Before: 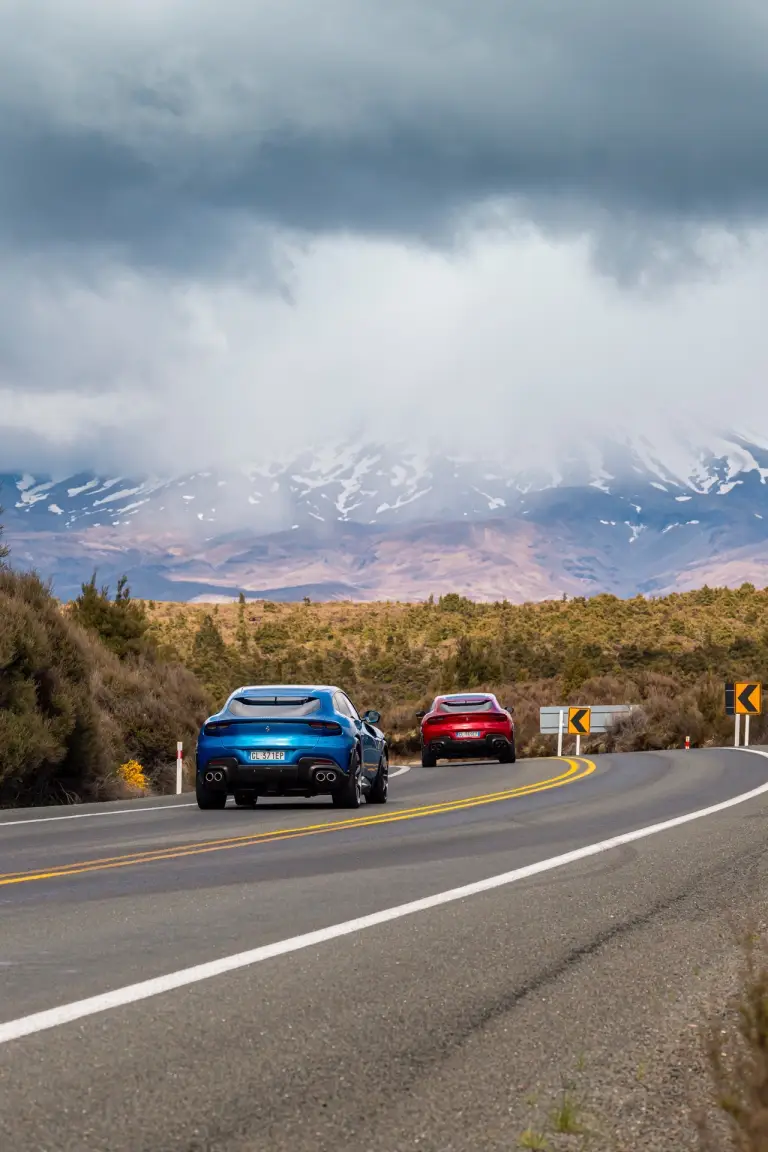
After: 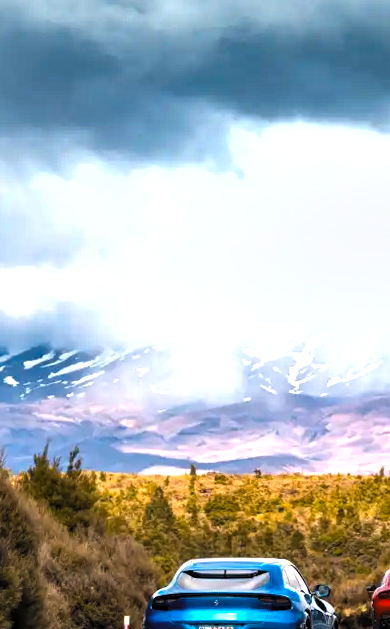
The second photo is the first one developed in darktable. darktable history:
shadows and highlights: soften with gaussian
rotate and perspective: rotation 0.215°, lens shift (vertical) -0.139, crop left 0.069, crop right 0.939, crop top 0.002, crop bottom 0.996
crop and rotate: left 3.047%, top 7.509%, right 42.236%, bottom 37.598%
levels: levels [0.116, 0.574, 1]
contrast brightness saturation: saturation -0.05
exposure: black level correction -0.005, exposure 1 EV, compensate highlight preservation false
color balance rgb: linear chroma grading › global chroma 15%, perceptual saturation grading › global saturation 30%
